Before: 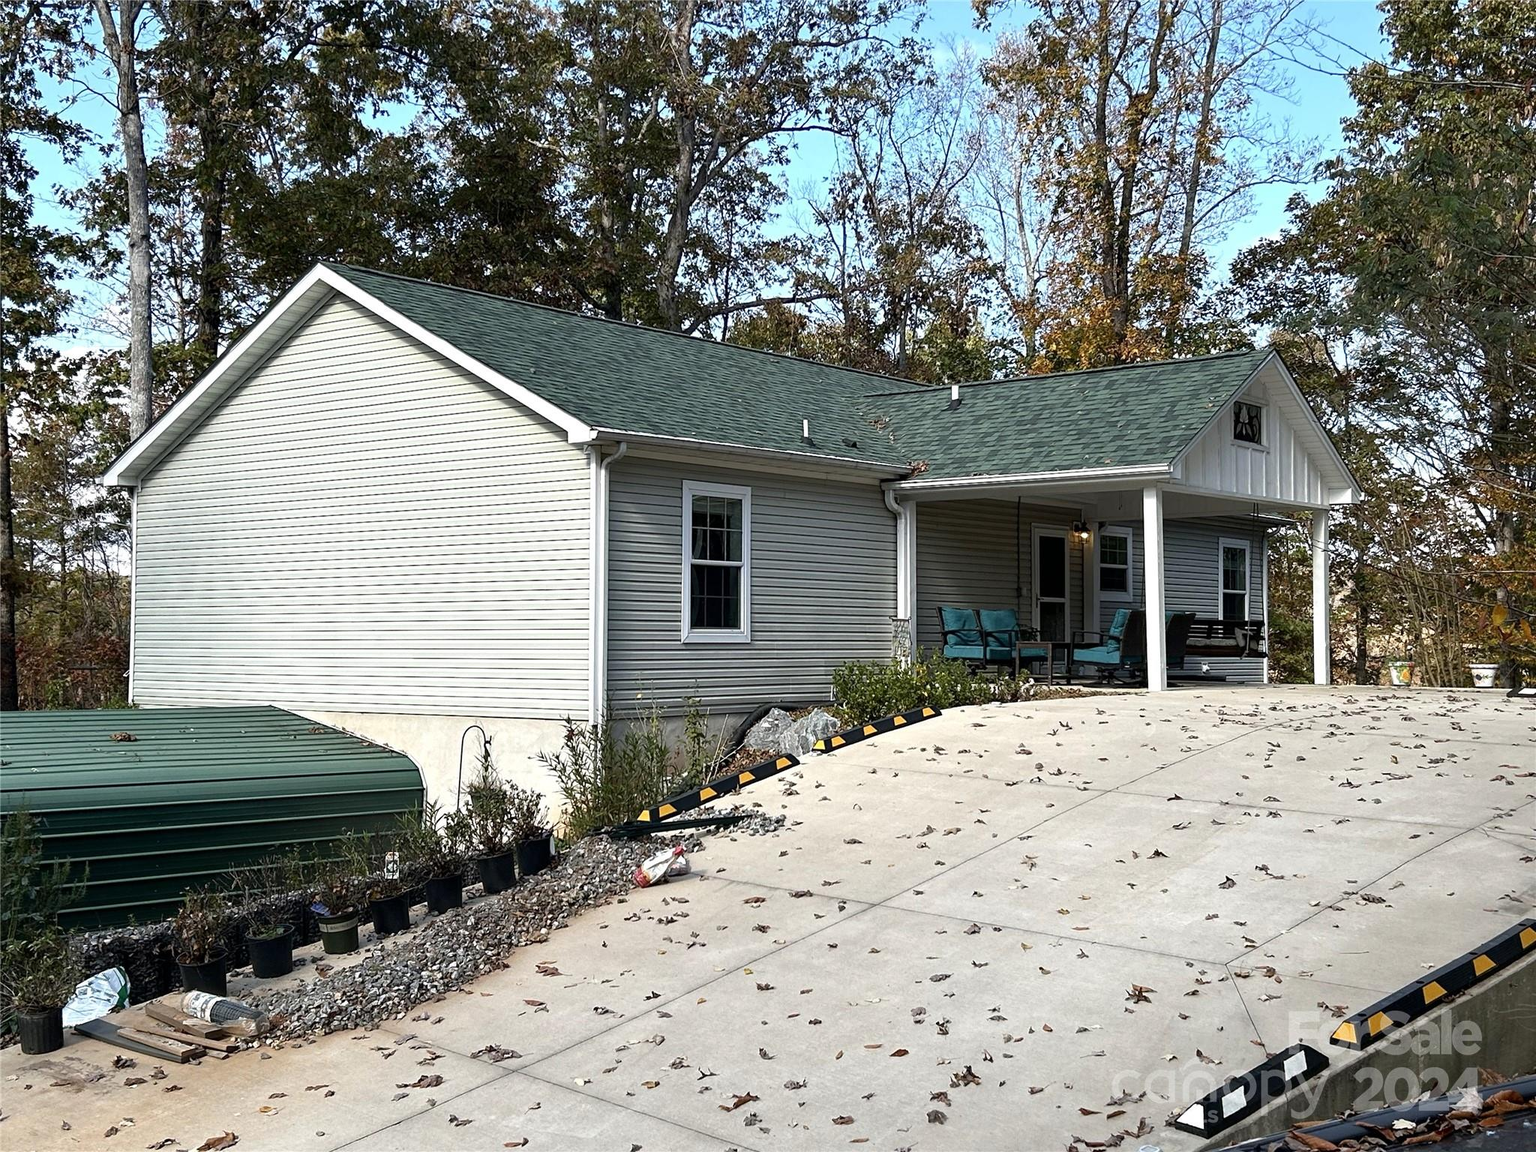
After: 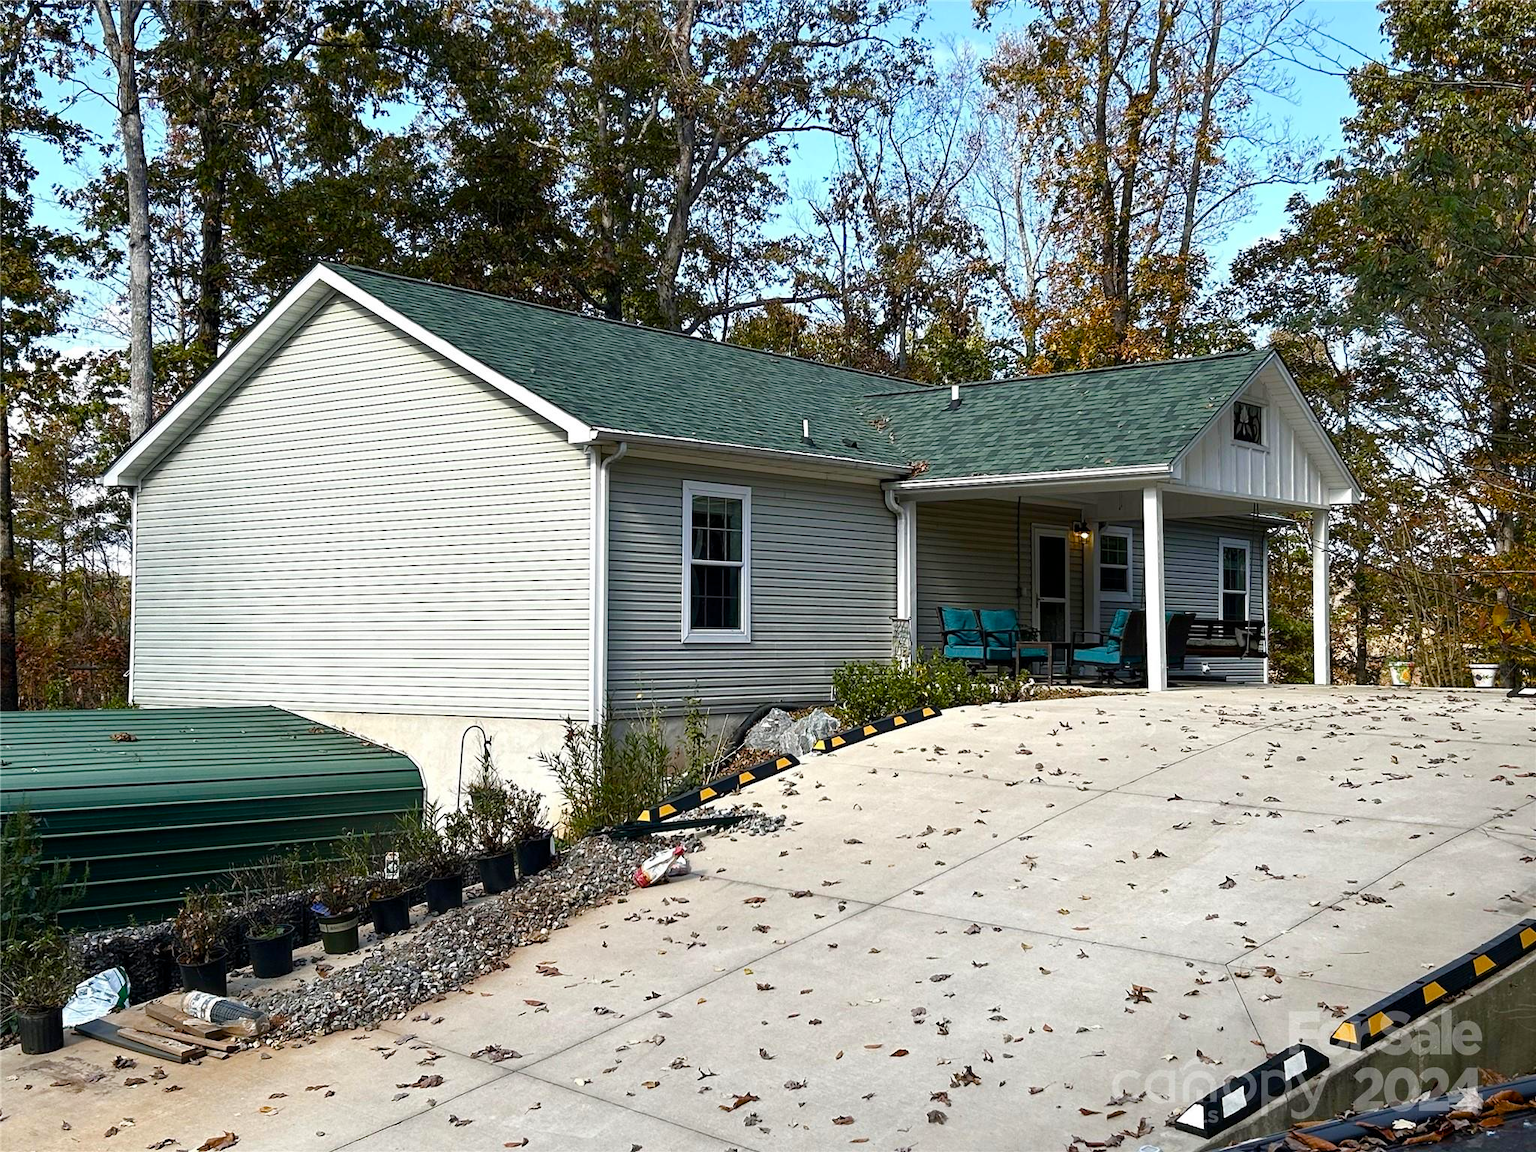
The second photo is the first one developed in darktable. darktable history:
color balance rgb: shadows lift › luminance -9.479%, perceptual saturation grading › global saturation 25.94%, perceptual saturation grading › highlights -28.475%, perceptual saturation grading › mid-tones 15.187%, perceptual saturation grading › shadows 33.545%, global vibrance 20%
